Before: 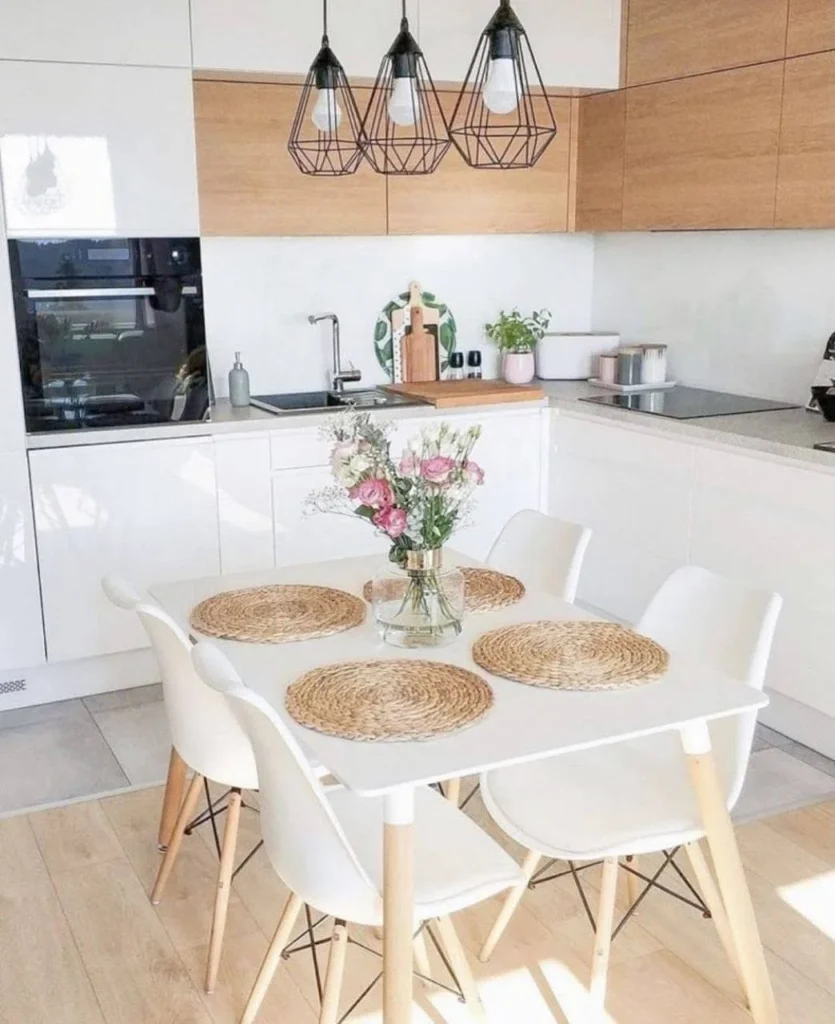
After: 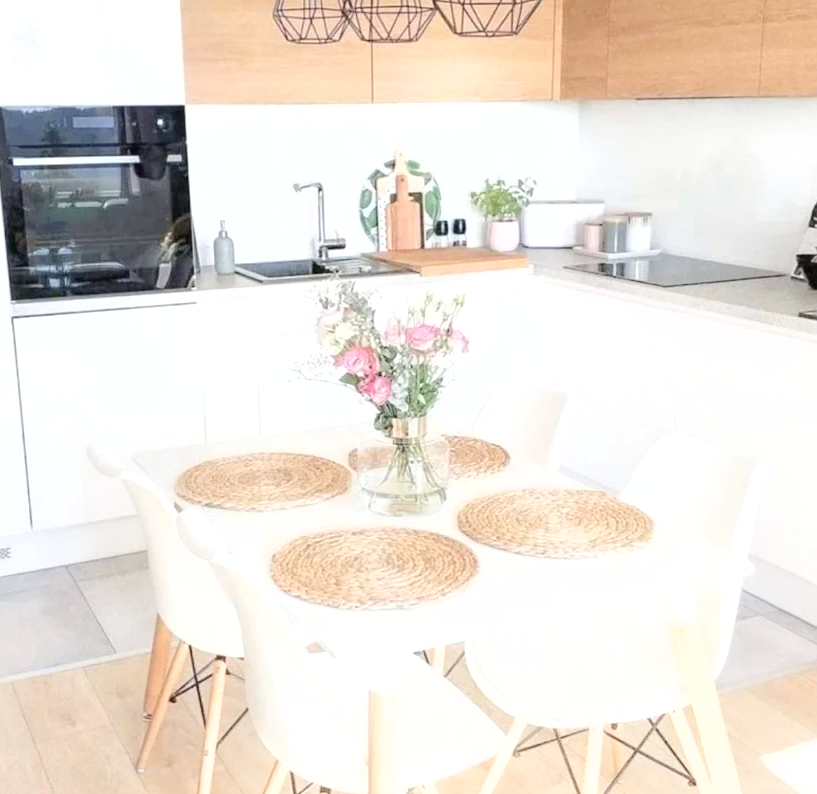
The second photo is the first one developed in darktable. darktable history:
crop and rotate: left 1.823%, top 12.912%, right 0.243%, bottom 9.481%
shadows and highlights: shadows -68.72, highlights 36.4, shadows color adjustment 99.15%, highlights color adjustment 0.356%, soften with gaussian
exposure: black level correction 0, exposure 0.499 EV, compensate highlight preservation false
